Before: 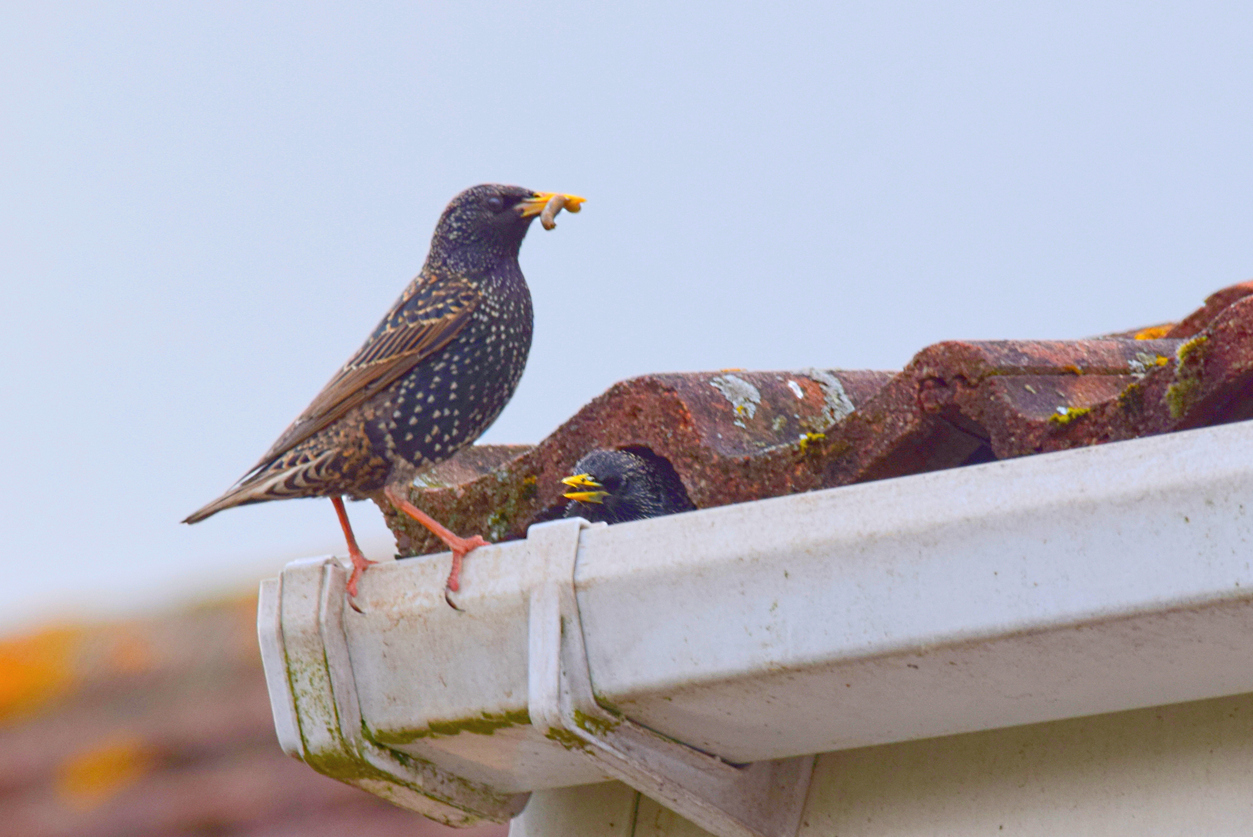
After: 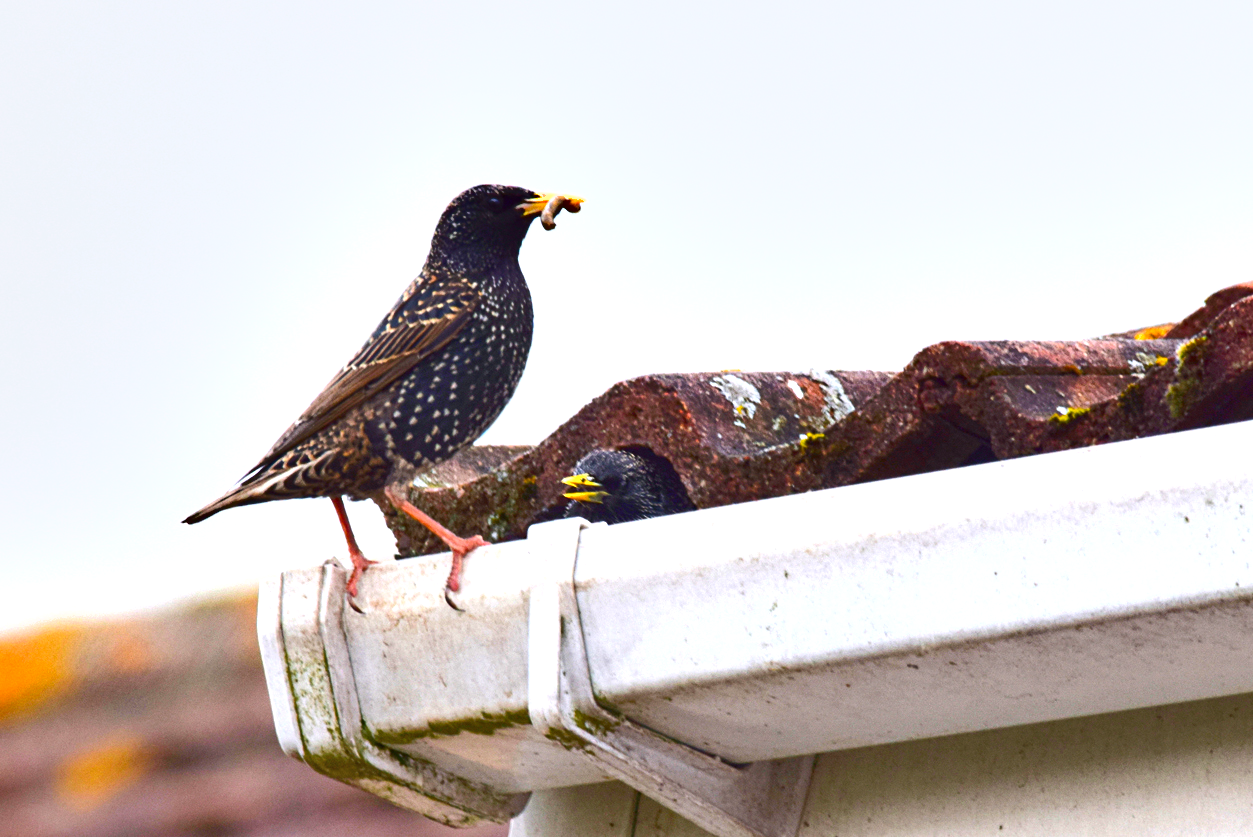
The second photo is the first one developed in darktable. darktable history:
tone equalizer: -8 EV -1.08 EV, -7 EV -1.01 EV, -6 EV -0.867 EV, -5 EV -0.578 EV, -3 EV 0.578 EV, -2 EV 0.867 EV, -1 EV 1.01 EV, +0 EV 1.08 EV, edges refinement/feathering 500, mask exposure compensation -1.57 EV, preserve details no
exposure: compensate highlight preservation false
shadows and highlights: shadows 12, white point adjustment 1.2, soften with gaussian
